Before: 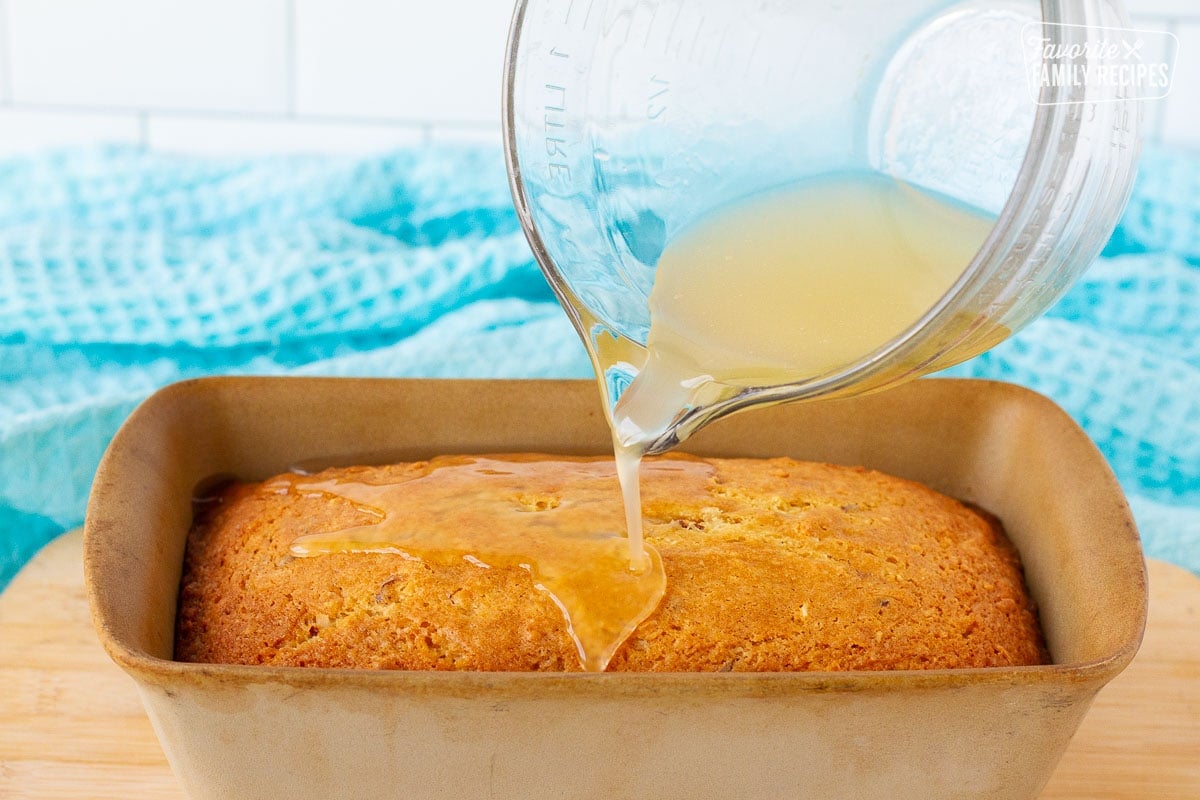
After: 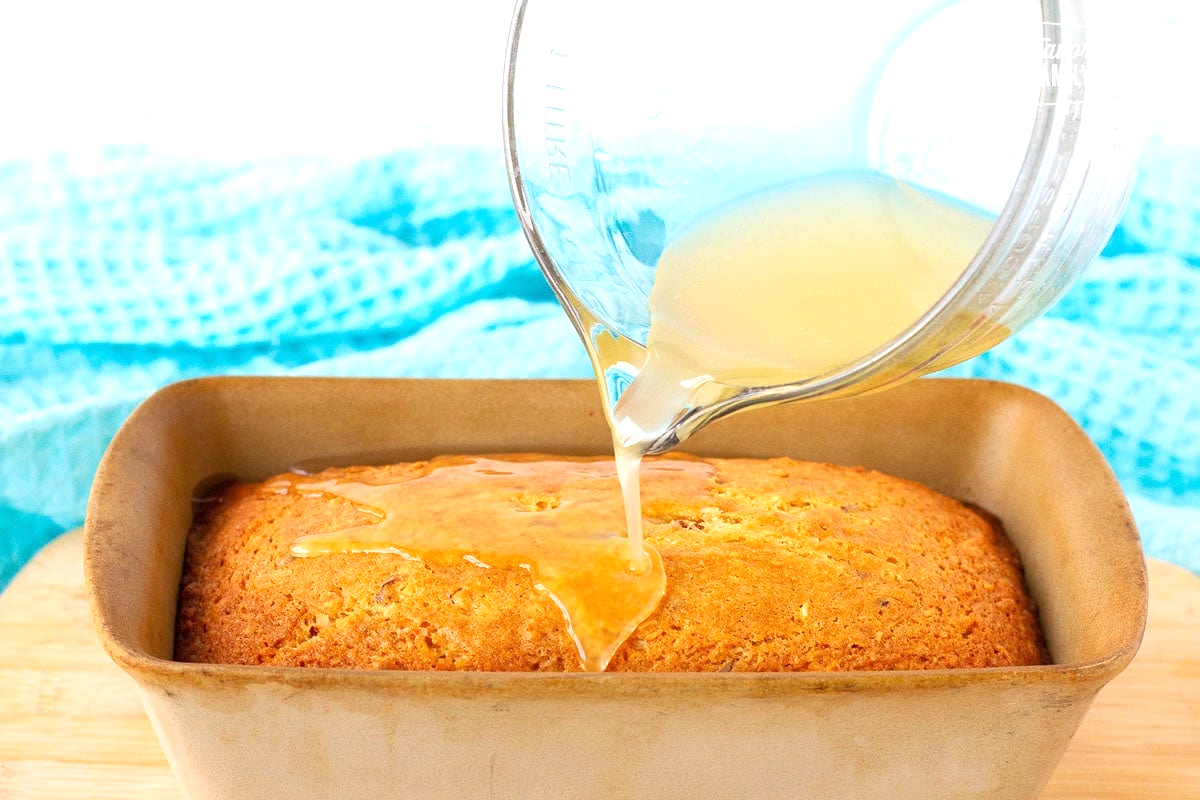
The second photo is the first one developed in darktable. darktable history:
exposure: black level correction 0, exposure 0.499 EV, compensate highlight preservation false
